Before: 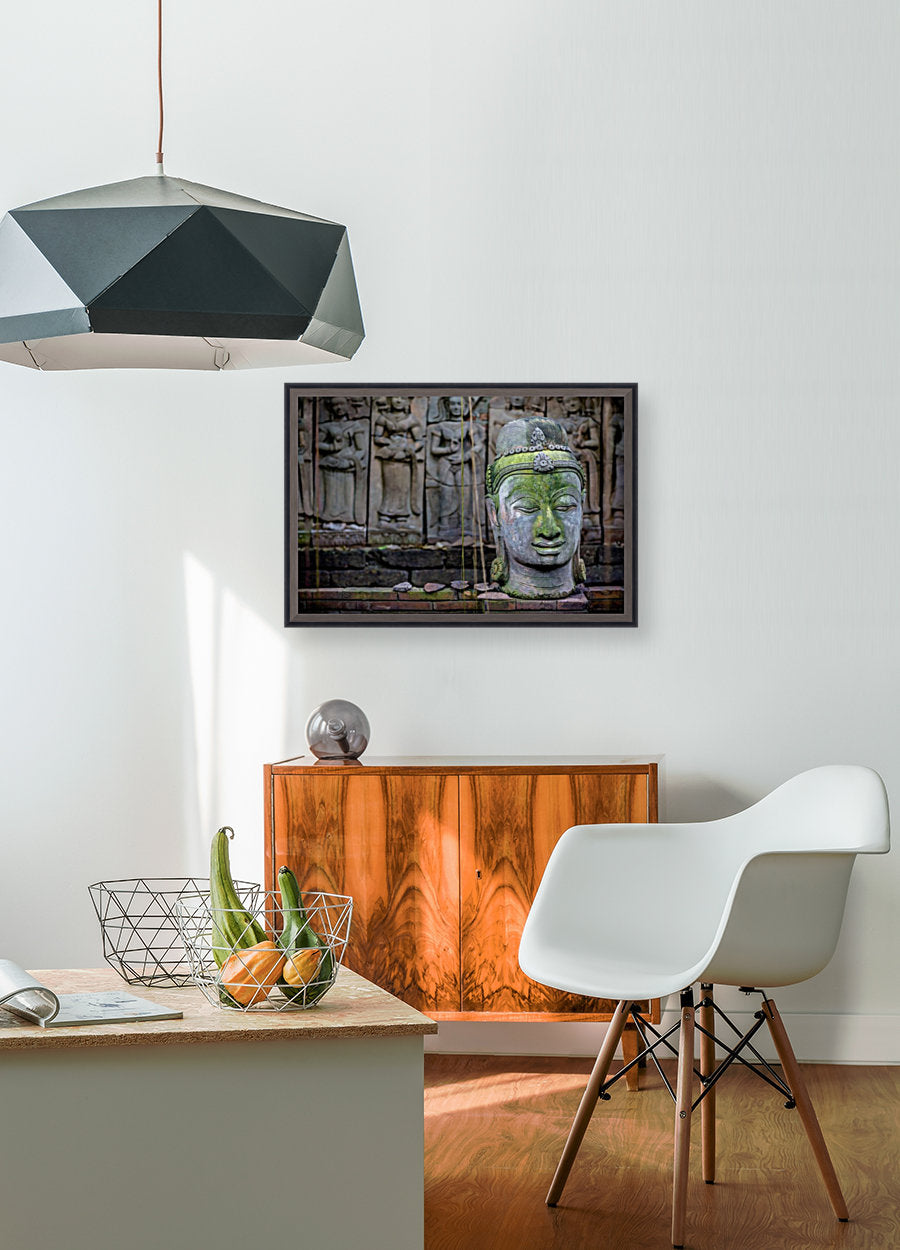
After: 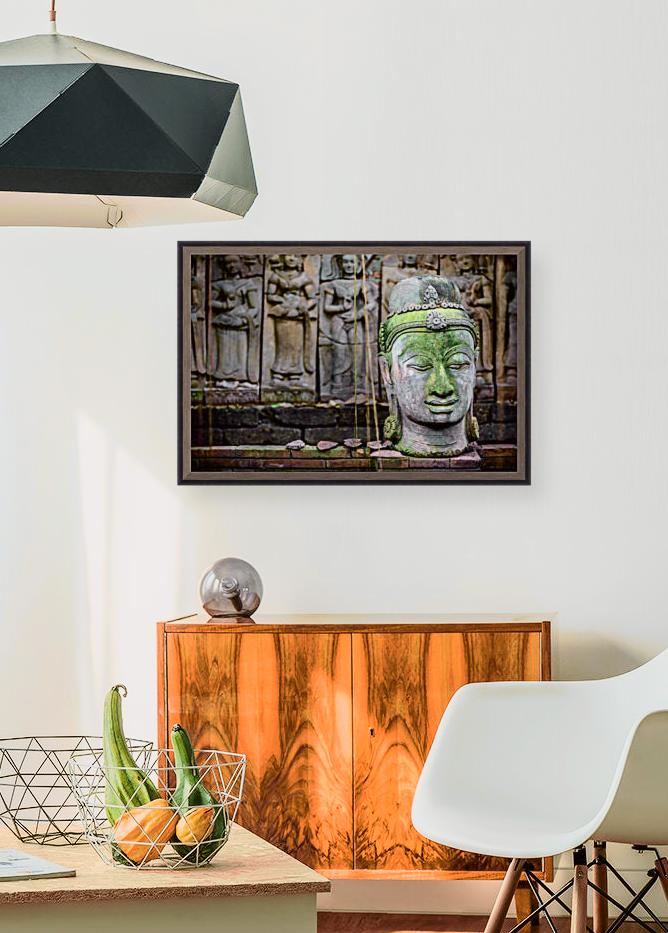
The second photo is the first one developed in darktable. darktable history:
tone curve: curves: ch0 [(0, 0.006) (0.184, 0.172) (0.405, 0.46) (0.456, 0.528) (0.634, 0.728) (0.877, 0.89) (0.984, 0.935)]; ch1 [(0, 0) (0.443, 0.43) (0.492, 0.495) (0.566, 0.582) (0.595, 0.606) (0.608, 0.609) (0.65, 0.677) (1, 1)]; ch2 [(0, 0) (0.33, 0.301) (0.421, 0.443) (0.447, 0.489) (0.492, 0.495) (0.537, 0.583) (0.586, 0.591) (0.663, 0.686) (1, 1)], color space Lab, independent channels, preserve colors none
crop and rotate: left 11.925%, top 11.399%, right 13.776%, bottom 13.893%
